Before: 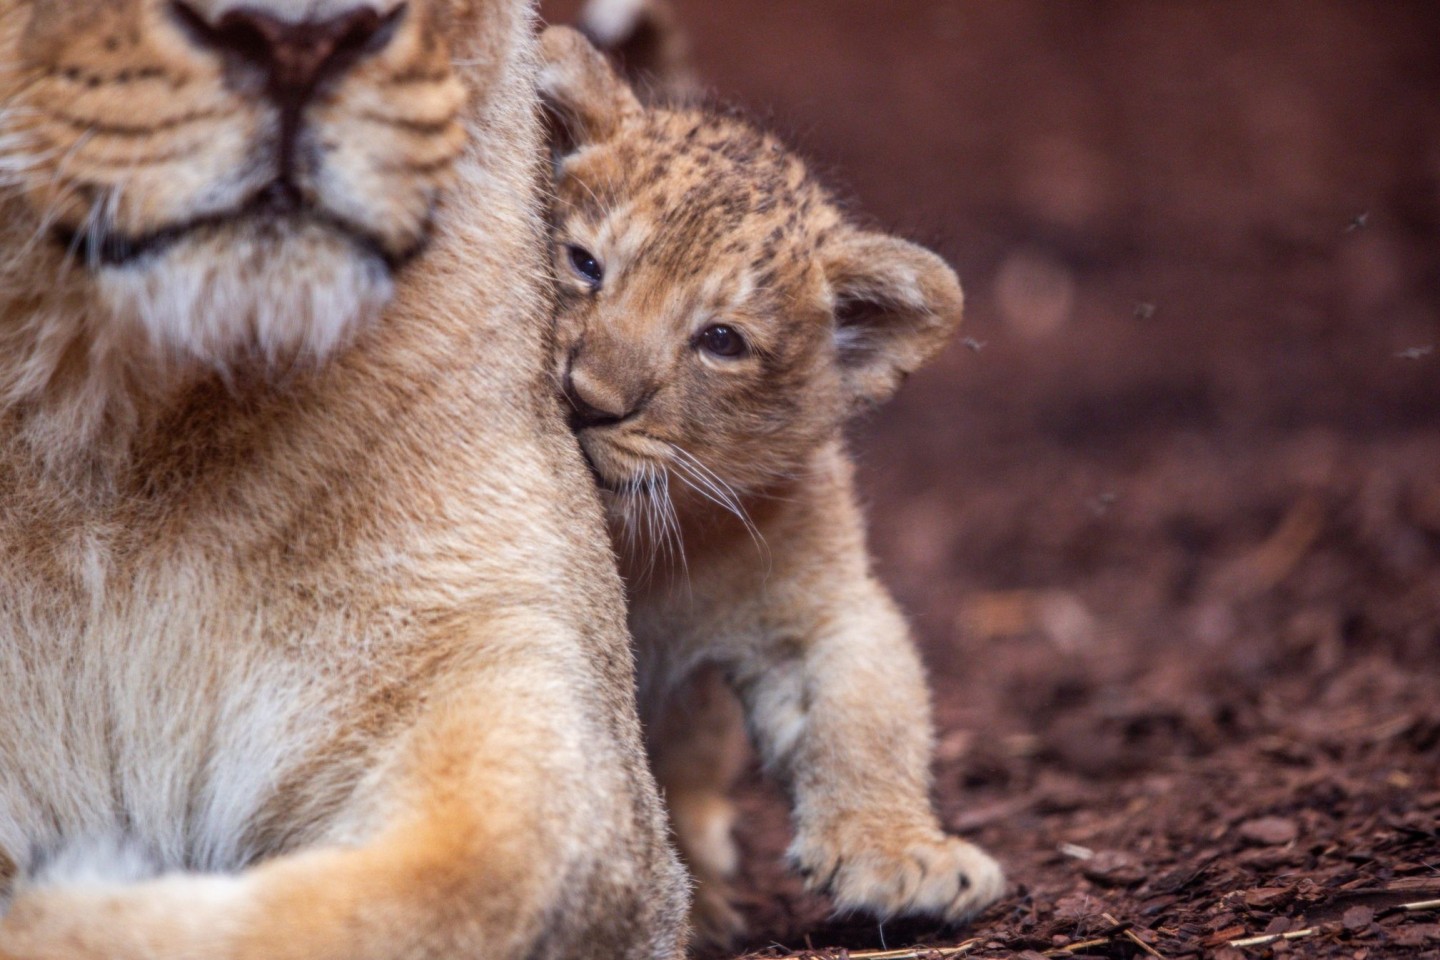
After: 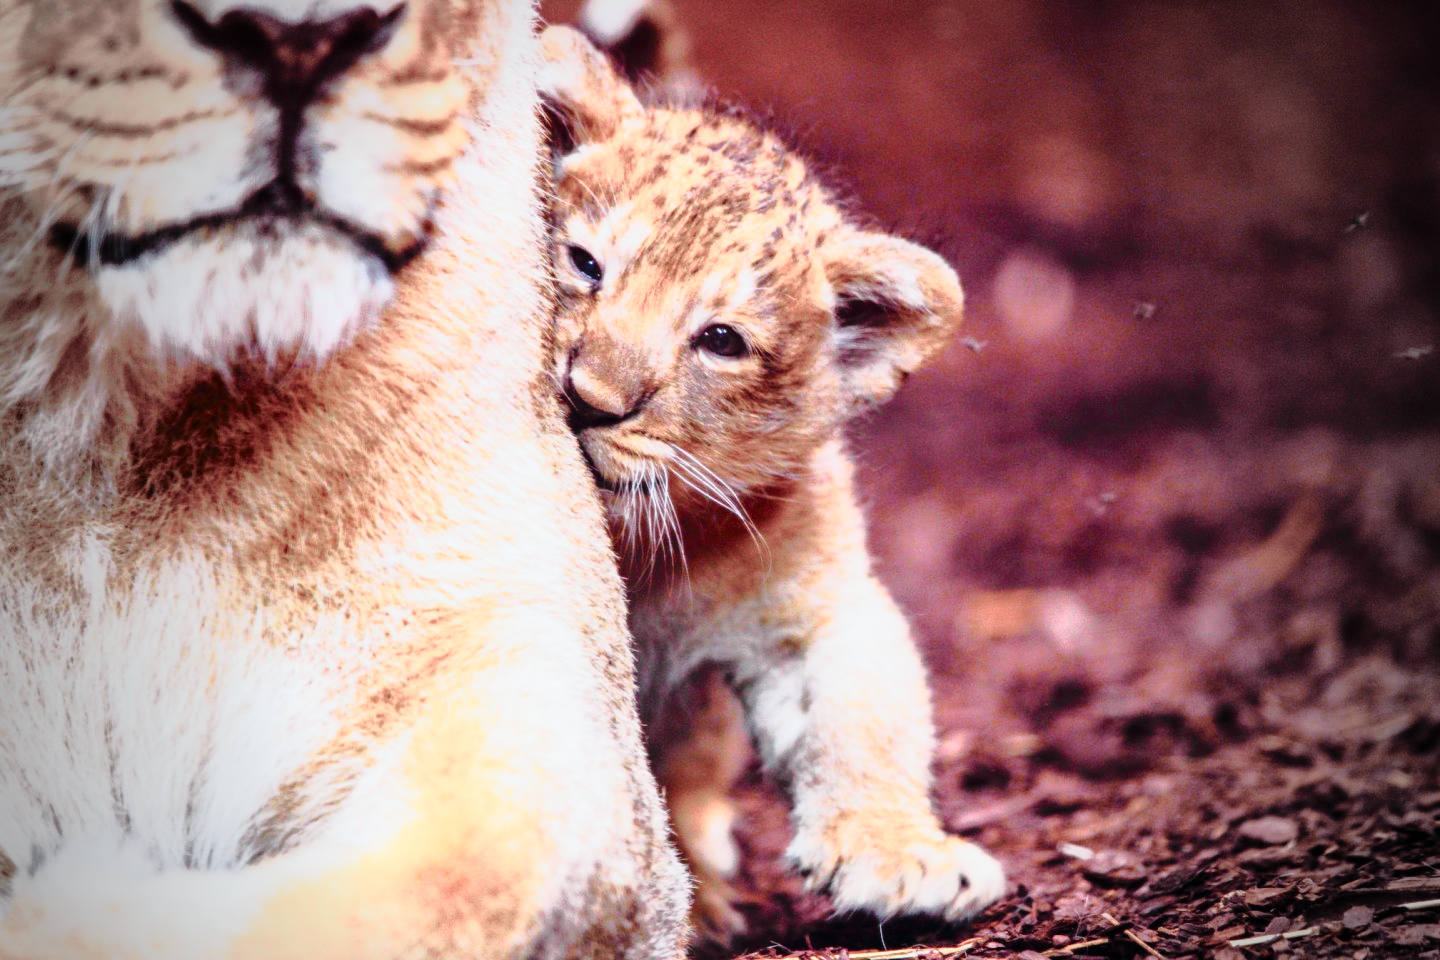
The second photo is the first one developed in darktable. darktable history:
vignetting: fall-off start 64.63%, center (-0.034, 0.148), width/height ratio 0.881
contrast brightness saturation: saturation -0.05
base curve: curves: ch0 [(0, 0) (0.032, 0.037) (0.105, 0.228) (0.435, 0.76) (0.856, 0.983) (1, 1)], preserve colors none
tone curve: curves: ch0 [(0, 0) (0.105, 0.068) (0.195, 0.162) (0.283, 0.283) (0.384, 0.404) (0.485, 0.531) (0.638, 0.681) (0.795, 0.879) (1, 0.977)]; ch1 [(0, 0) (0.161, 0.092) (0.35, 0.33) (0.379, 0.401) (0.456, 0.469) (0.504, 0.498) (0.53, 0.532) (0.58, 0.619) (0.635, 0.671) (1, 1)]; ch2 [(0, 0) (0.371, 0.362) (0.437, 0.437) (0.483, 0.484) (0.53, 0.515) (0.56, 0.58) (0.622, 0.606) (1, 1)], color space Lab, independent channels, preserve colors none
